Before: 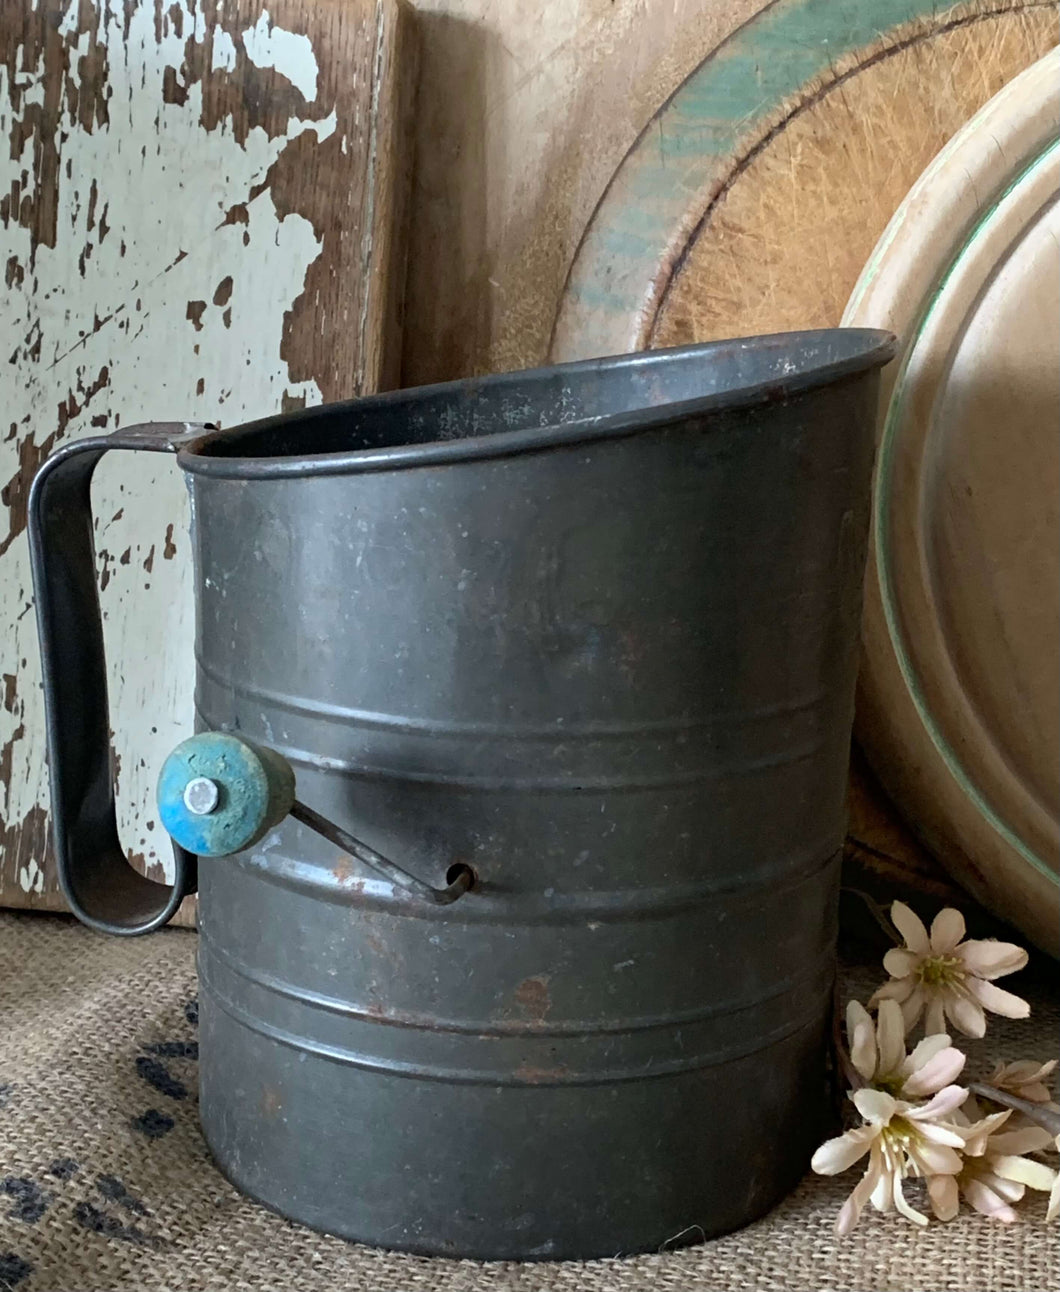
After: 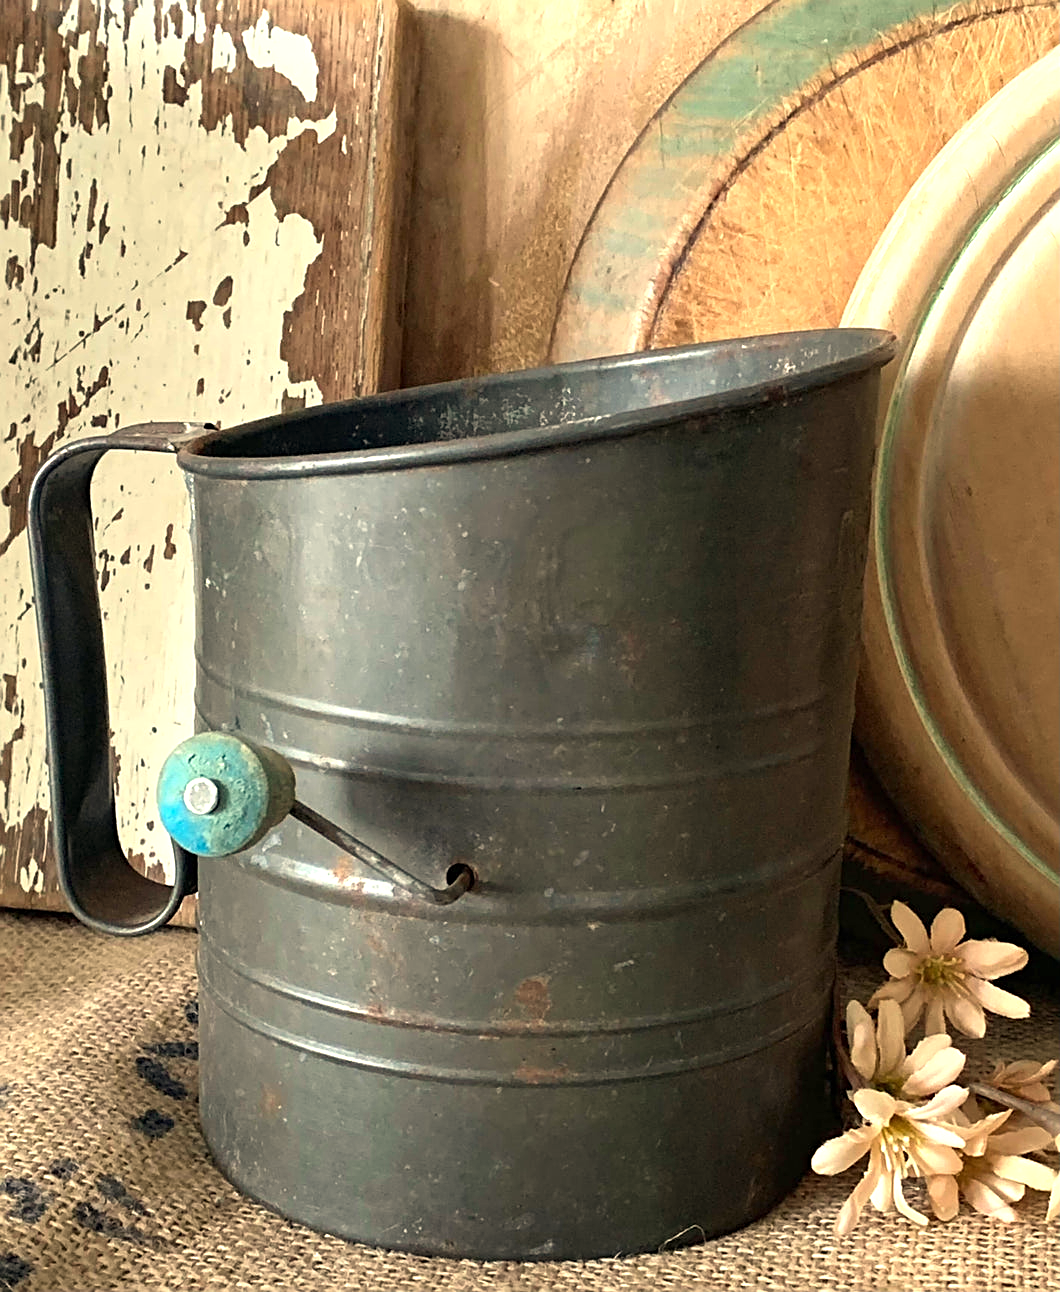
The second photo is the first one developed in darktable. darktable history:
sharpen: on, module defaults
exposure: black level correction 0, exposure 0.7 EV, compensate exposure bias true, compensate highlight preservation false
white balance: red 1.138, green 0.996, blue 0.812
